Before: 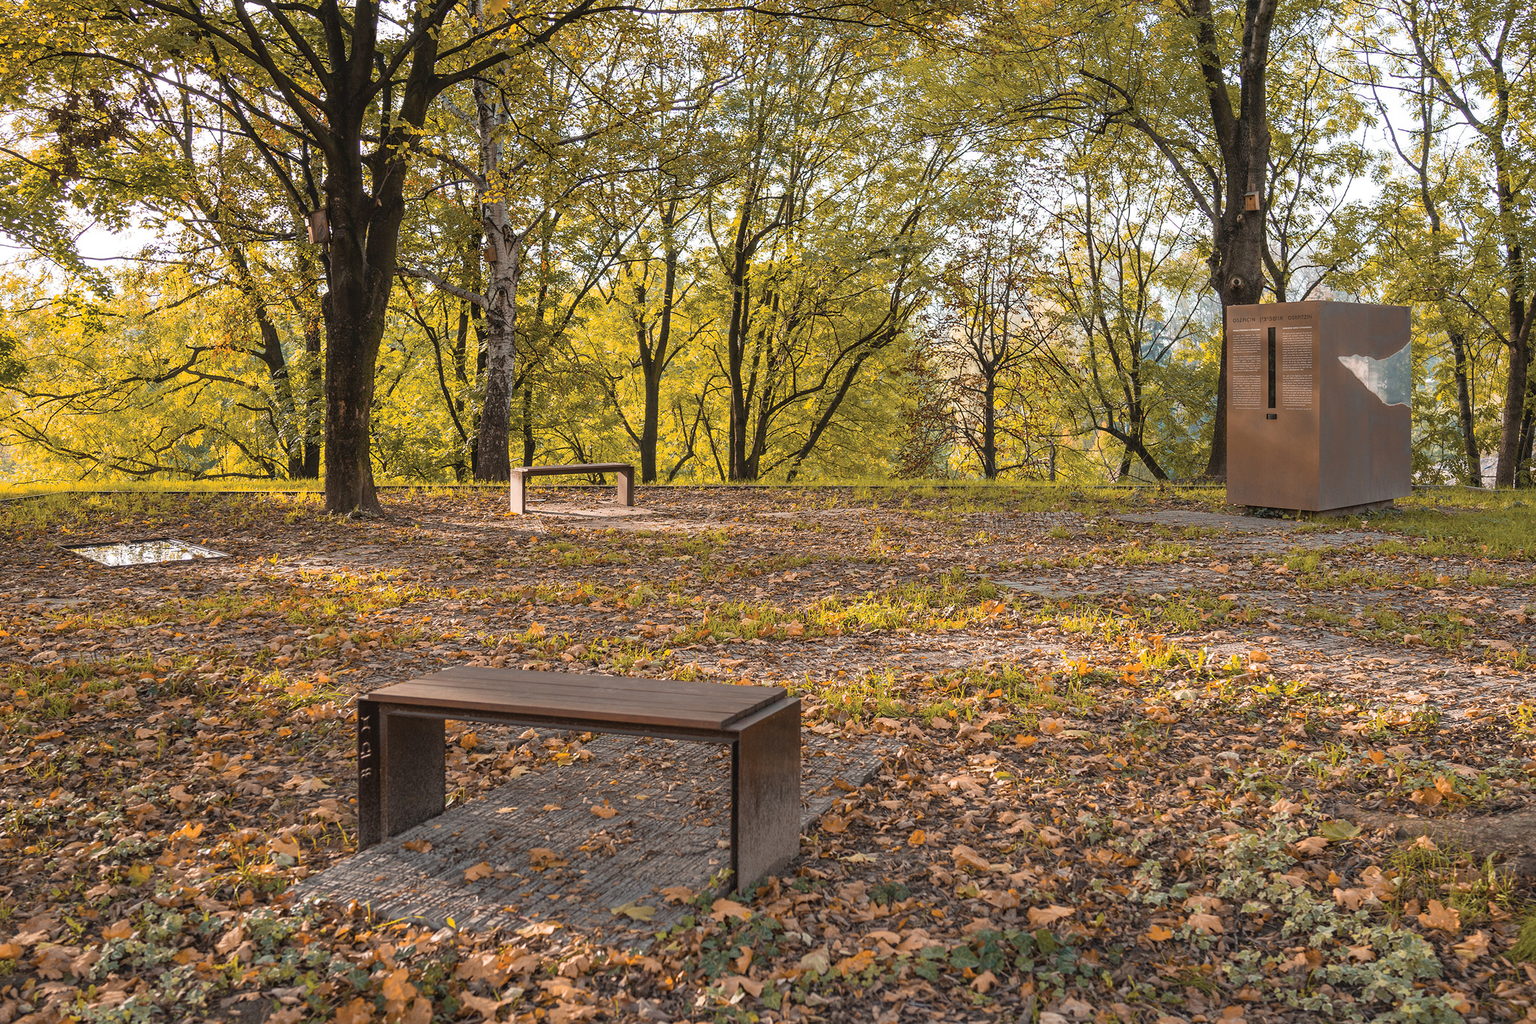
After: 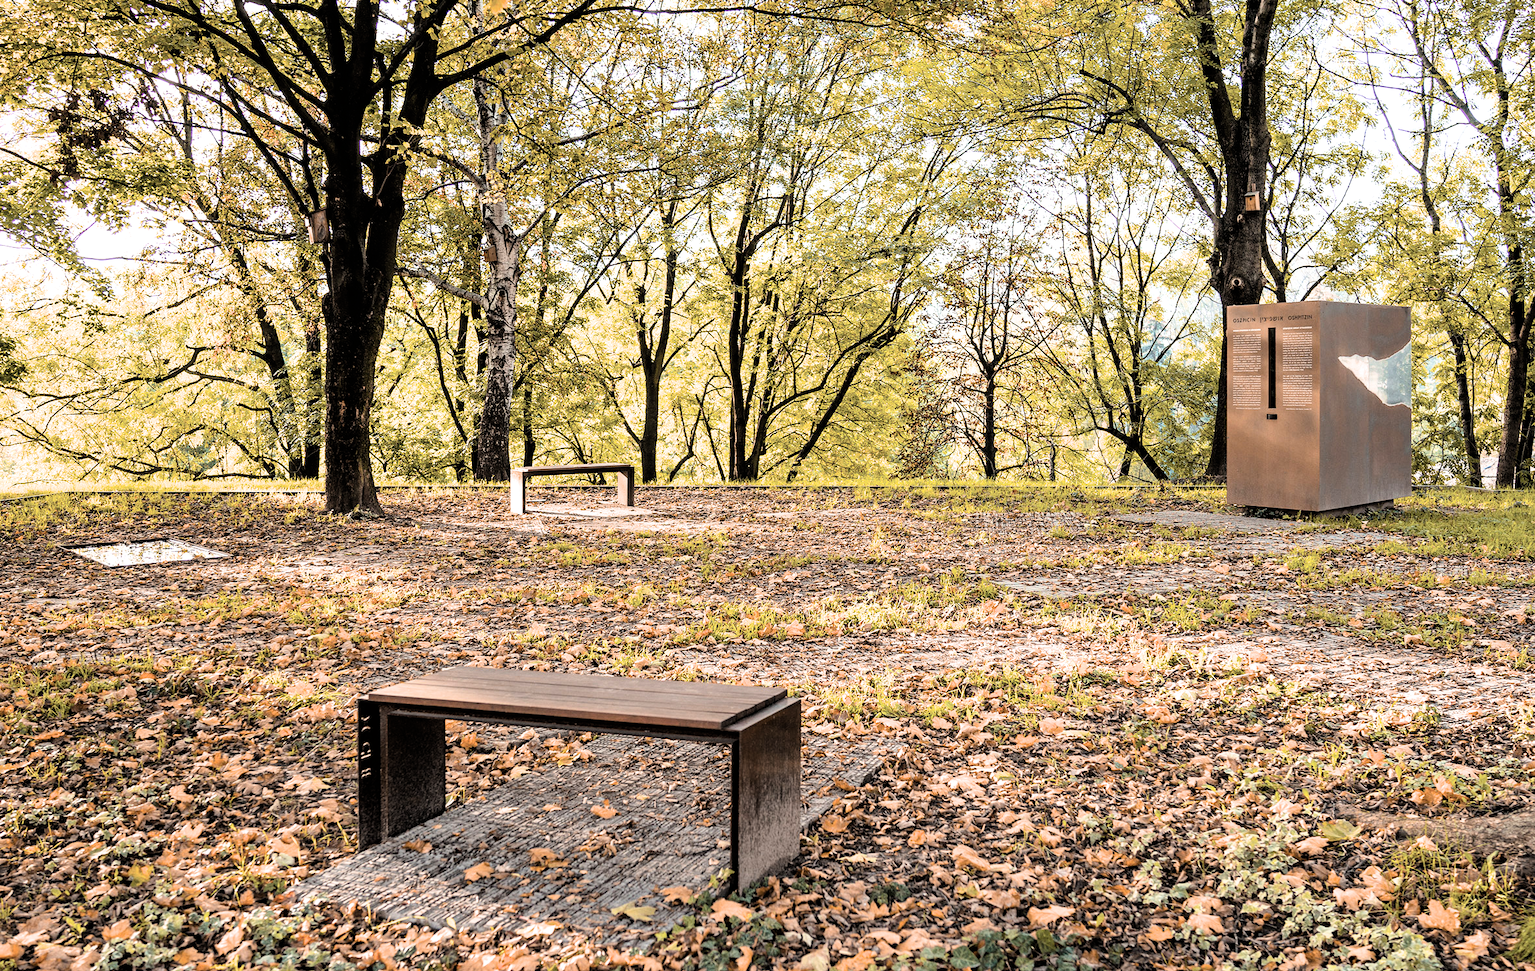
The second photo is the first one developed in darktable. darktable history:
tone equalizer: -8 EV -0.417 EV, -7 EV -0.389 EV, -6 EV -0.333 EV, -5 EV -0.222 EV, -3 EV 0.222 EV, -2 EV 0.333 EV, -1 EV 0.389 EV, +0 EV 0.417 EV, edges refinement/feathering 500, mask exposure compensation -1.57 EV, preserve details no
filmic rgb: black relative exposure -4 EV, white relative exposure 3 EV, hardness 3.02, contrast 1.5
crop and rotate: top 0%, bottom 5.097%
exposure: black level correction 0, exposure 0.7 EV, compensate exposure bias true, compensate highlight preservation false
